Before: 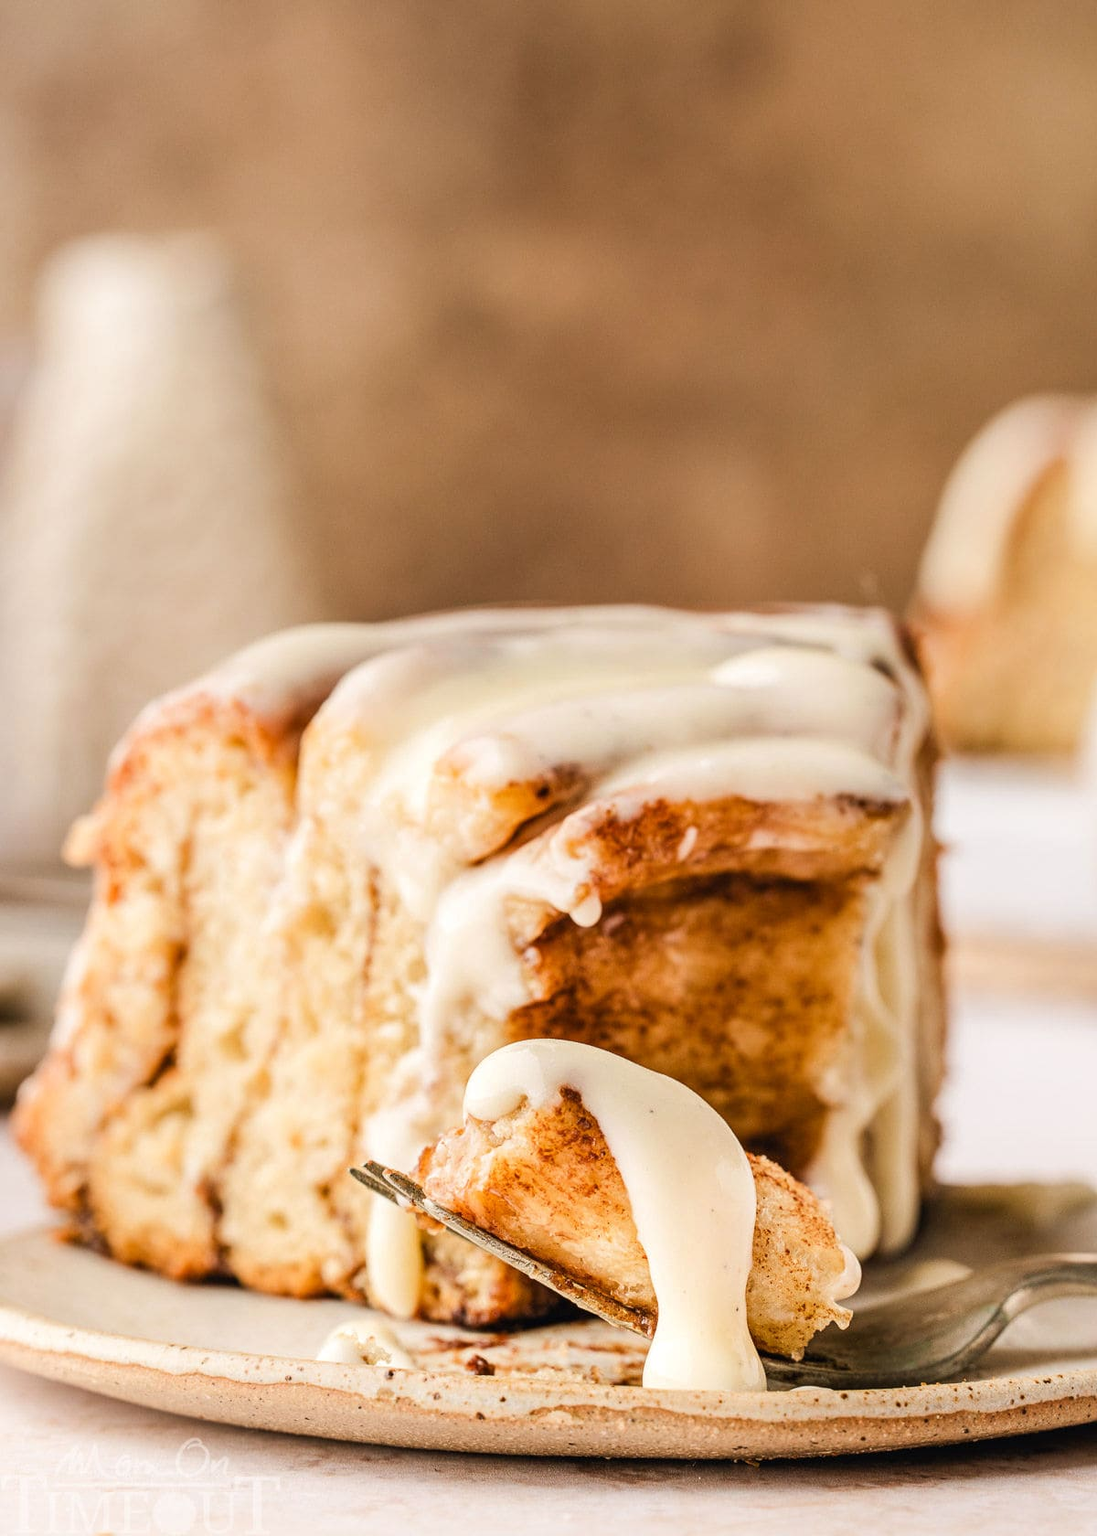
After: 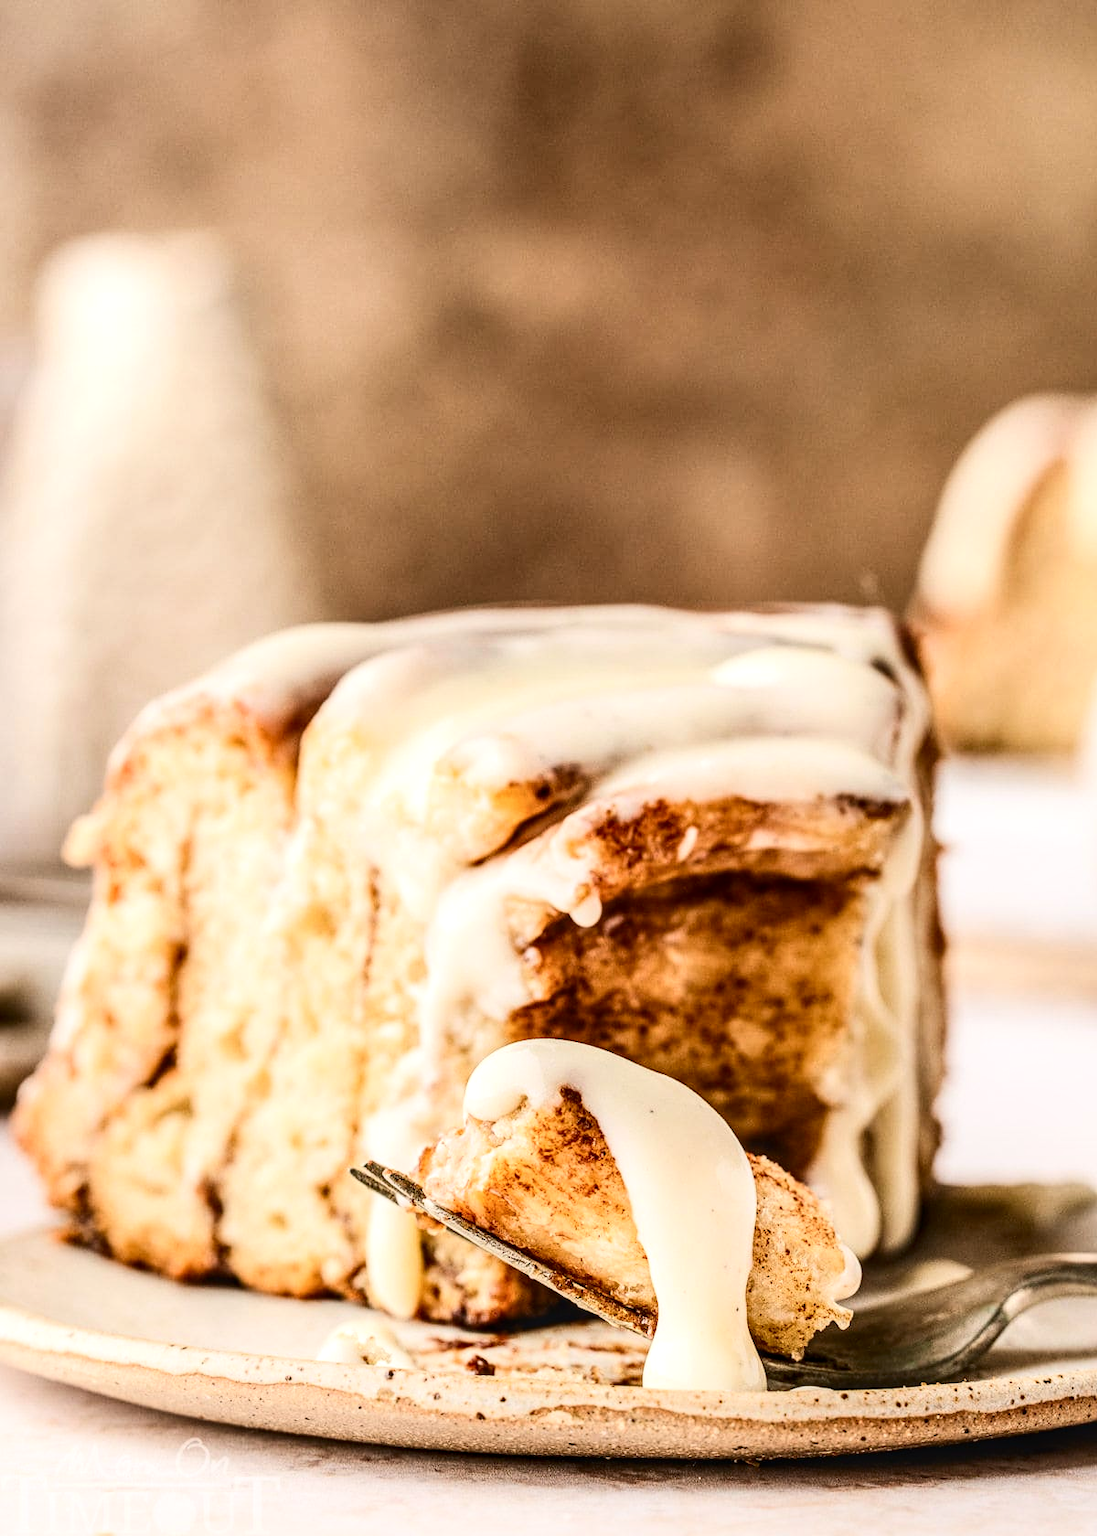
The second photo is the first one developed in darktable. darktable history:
local contrast: detail 130%
contrast brightness saturation: contrast 0.287
